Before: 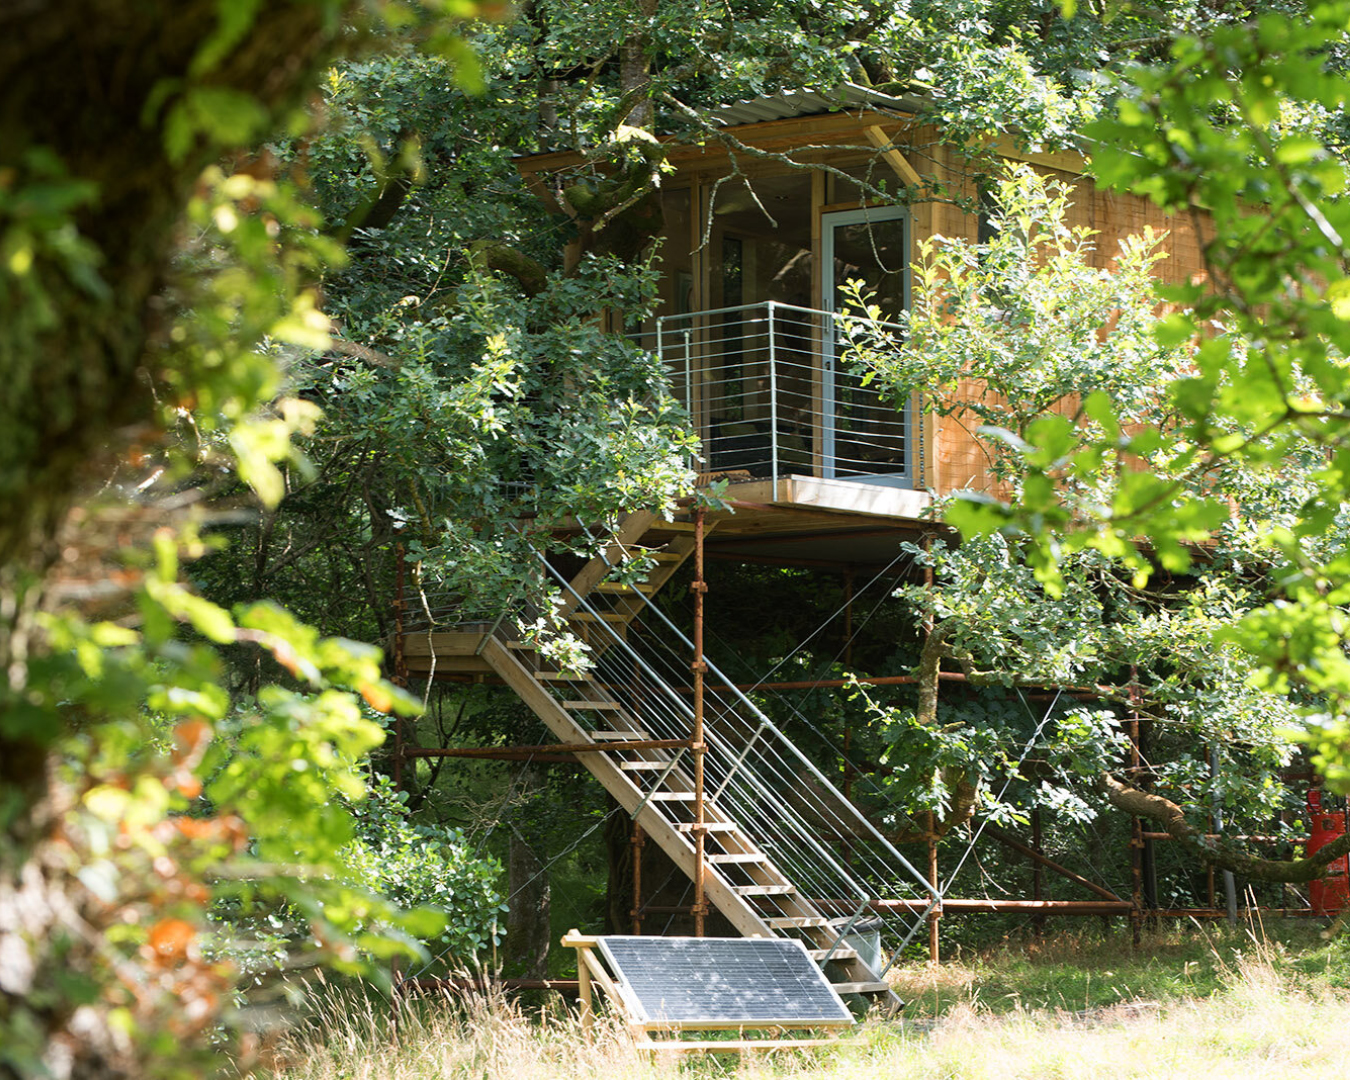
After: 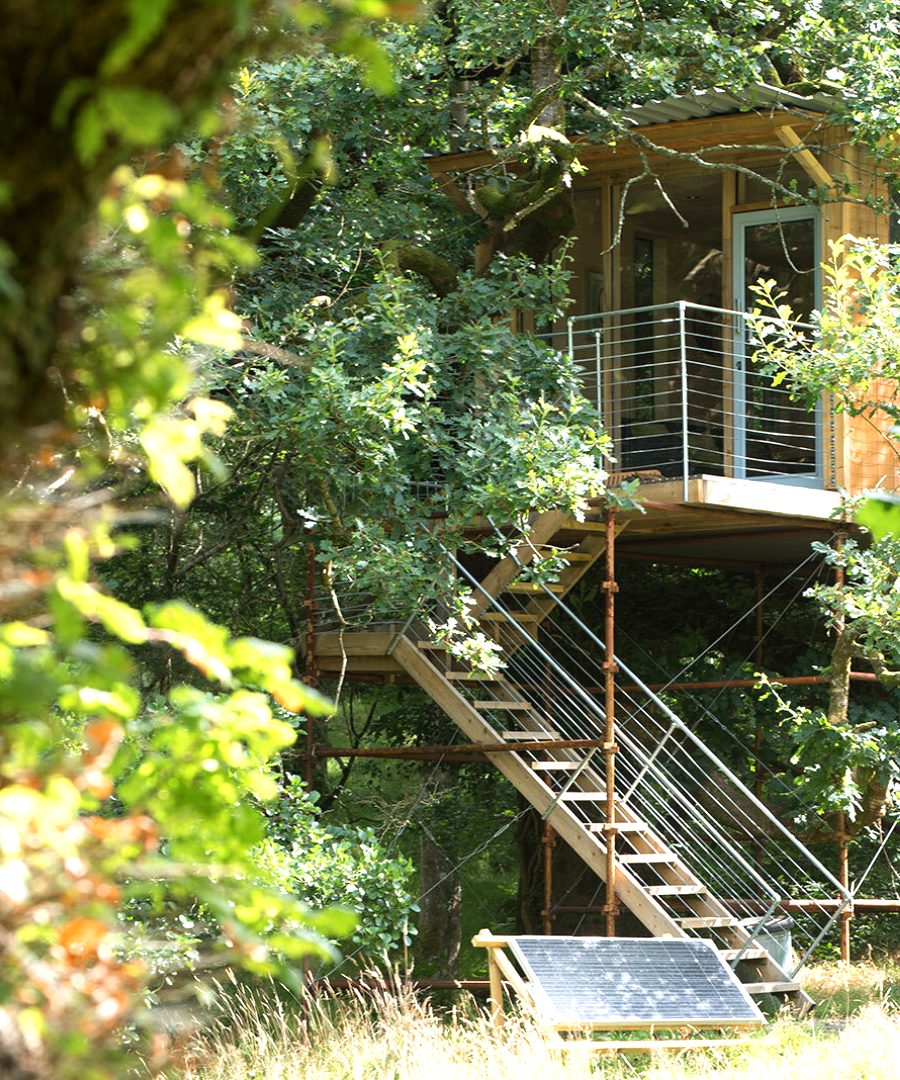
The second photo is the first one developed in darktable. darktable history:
crop and rotate: left 6.617%, right 26.717%
exposure: exposure 0.6 EV, compensate highlight preservation false
